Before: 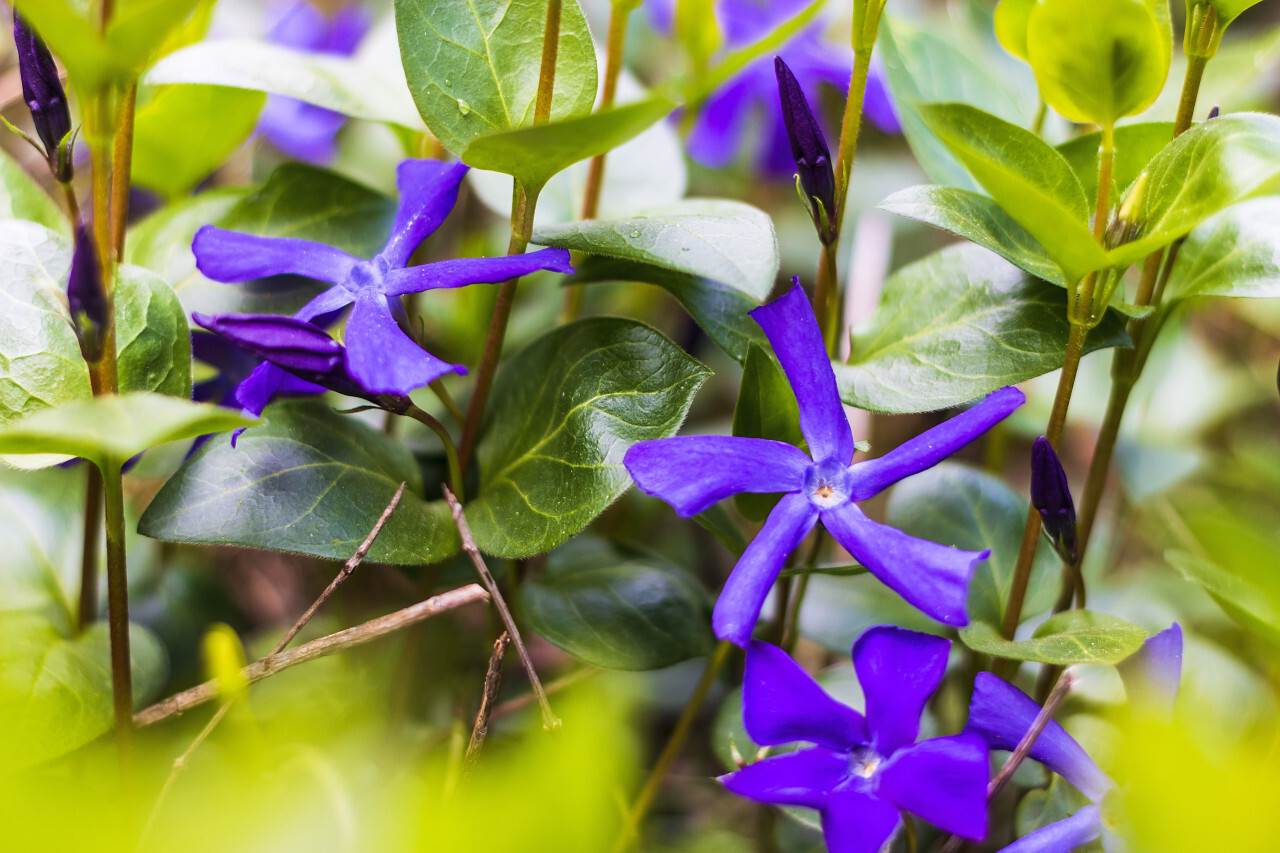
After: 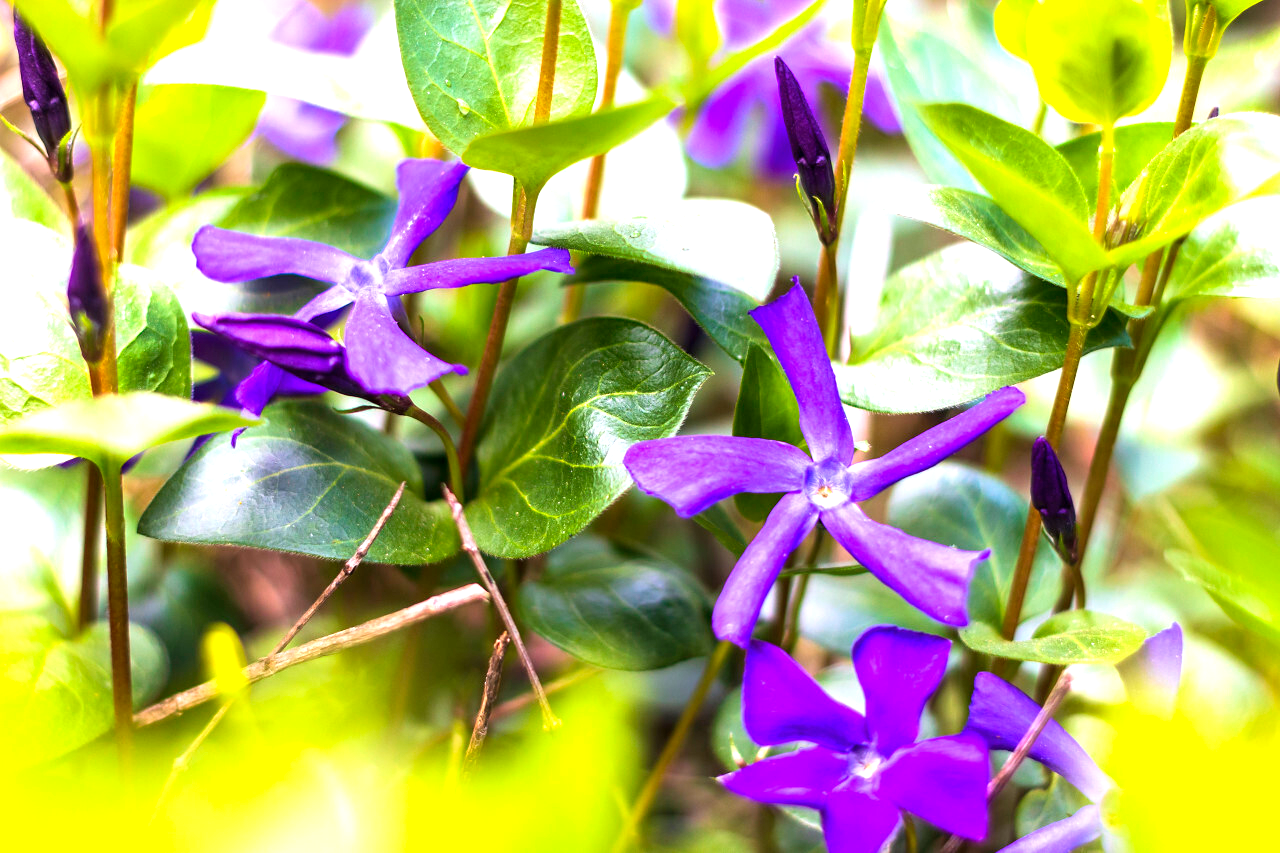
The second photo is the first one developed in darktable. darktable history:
exposure: exposure 0.947 EV, compensate highlight preservation false
